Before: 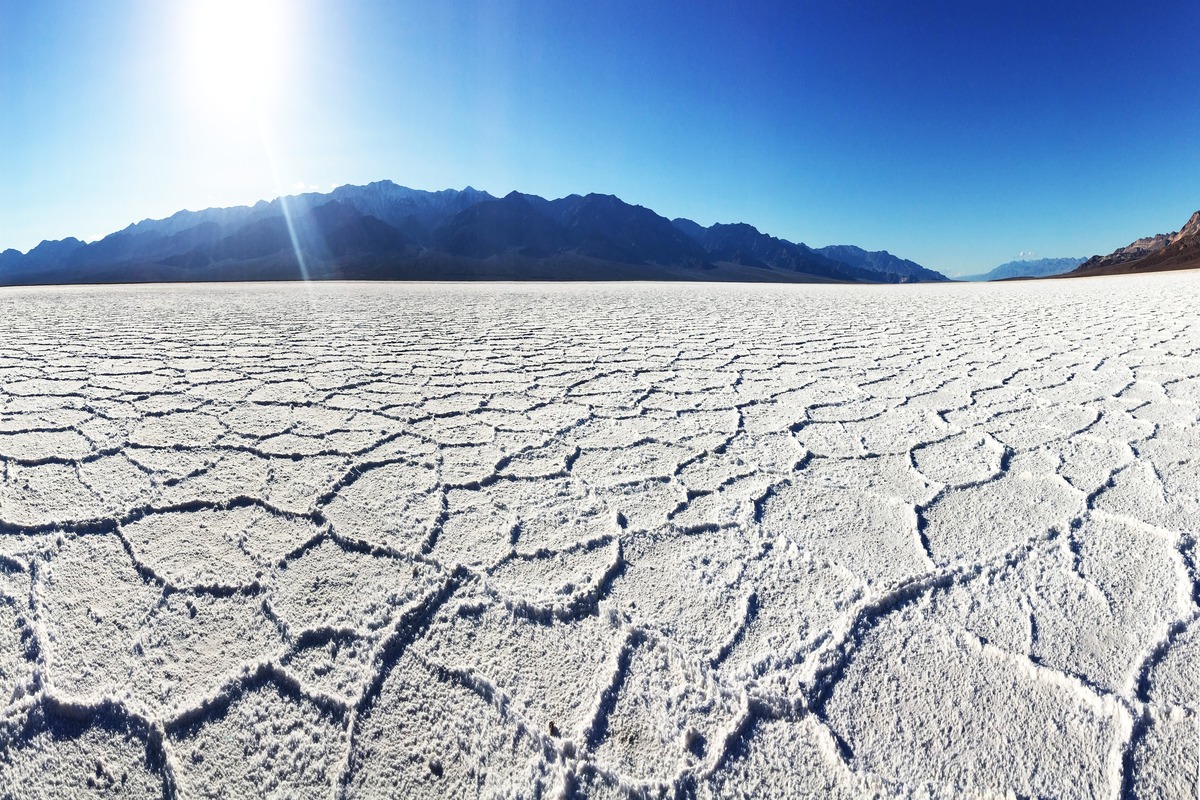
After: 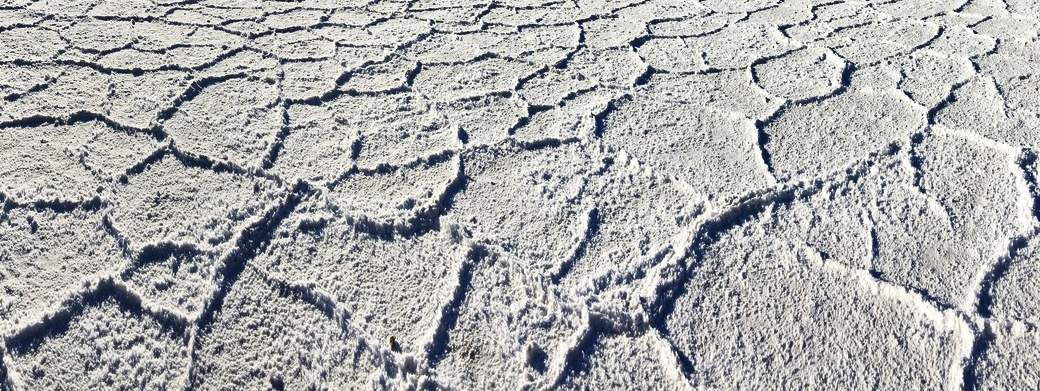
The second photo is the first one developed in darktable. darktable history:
shadows and highlights: soften with gaussian
crop and rotate: left 13.306%, top 48.129%, bottom 2.928%
